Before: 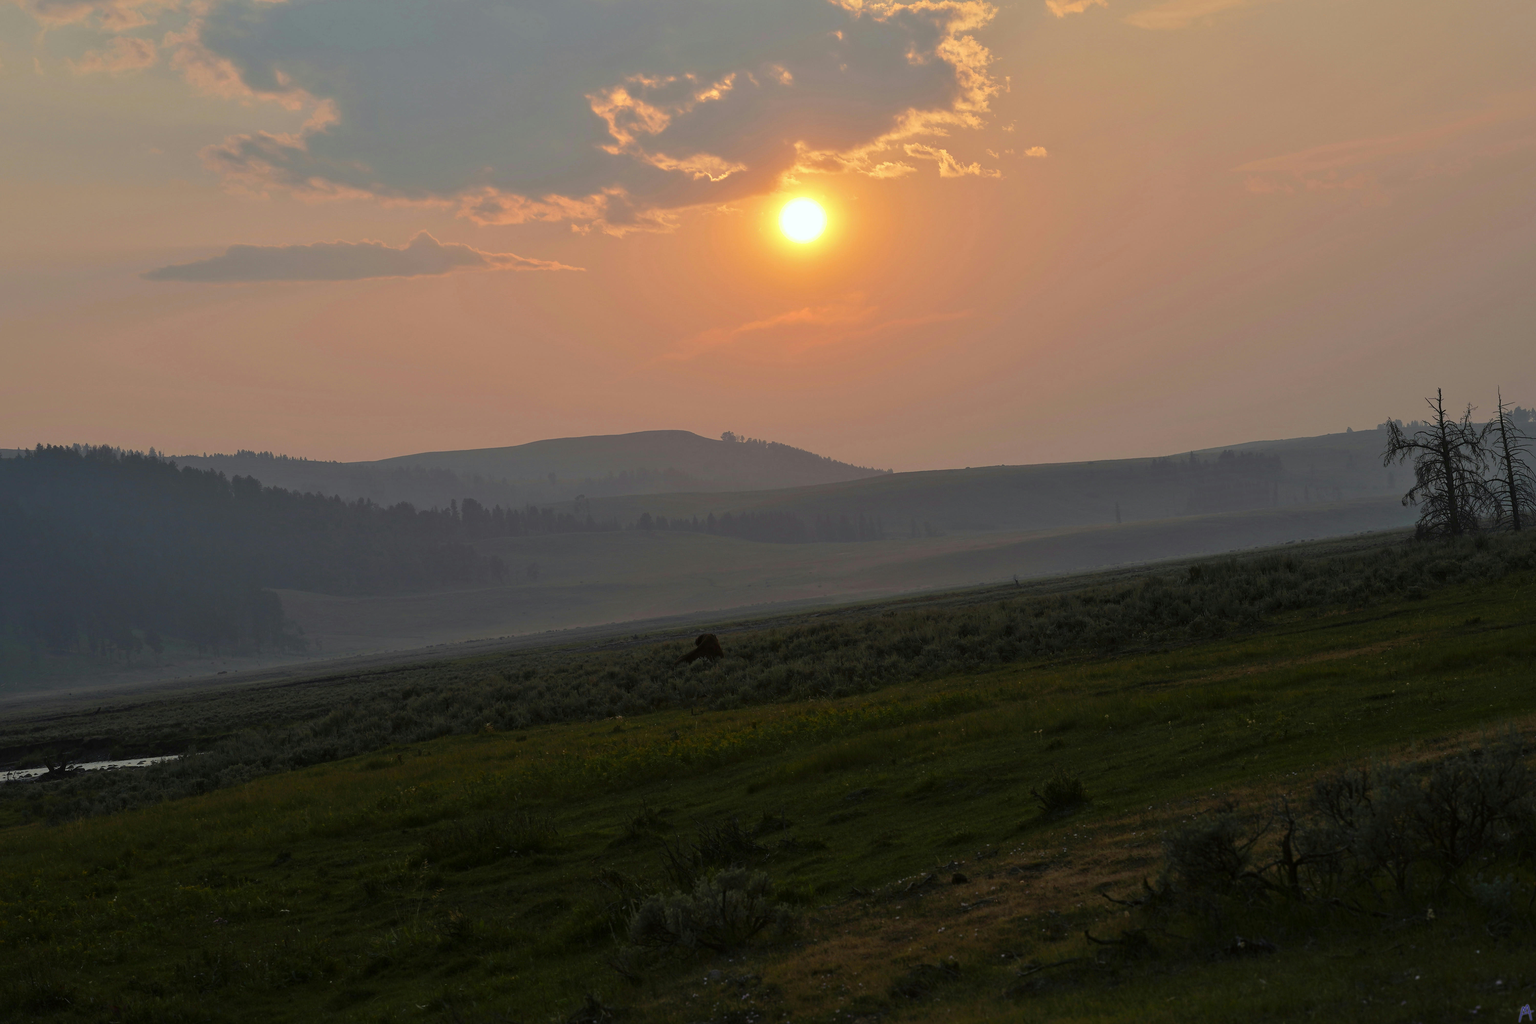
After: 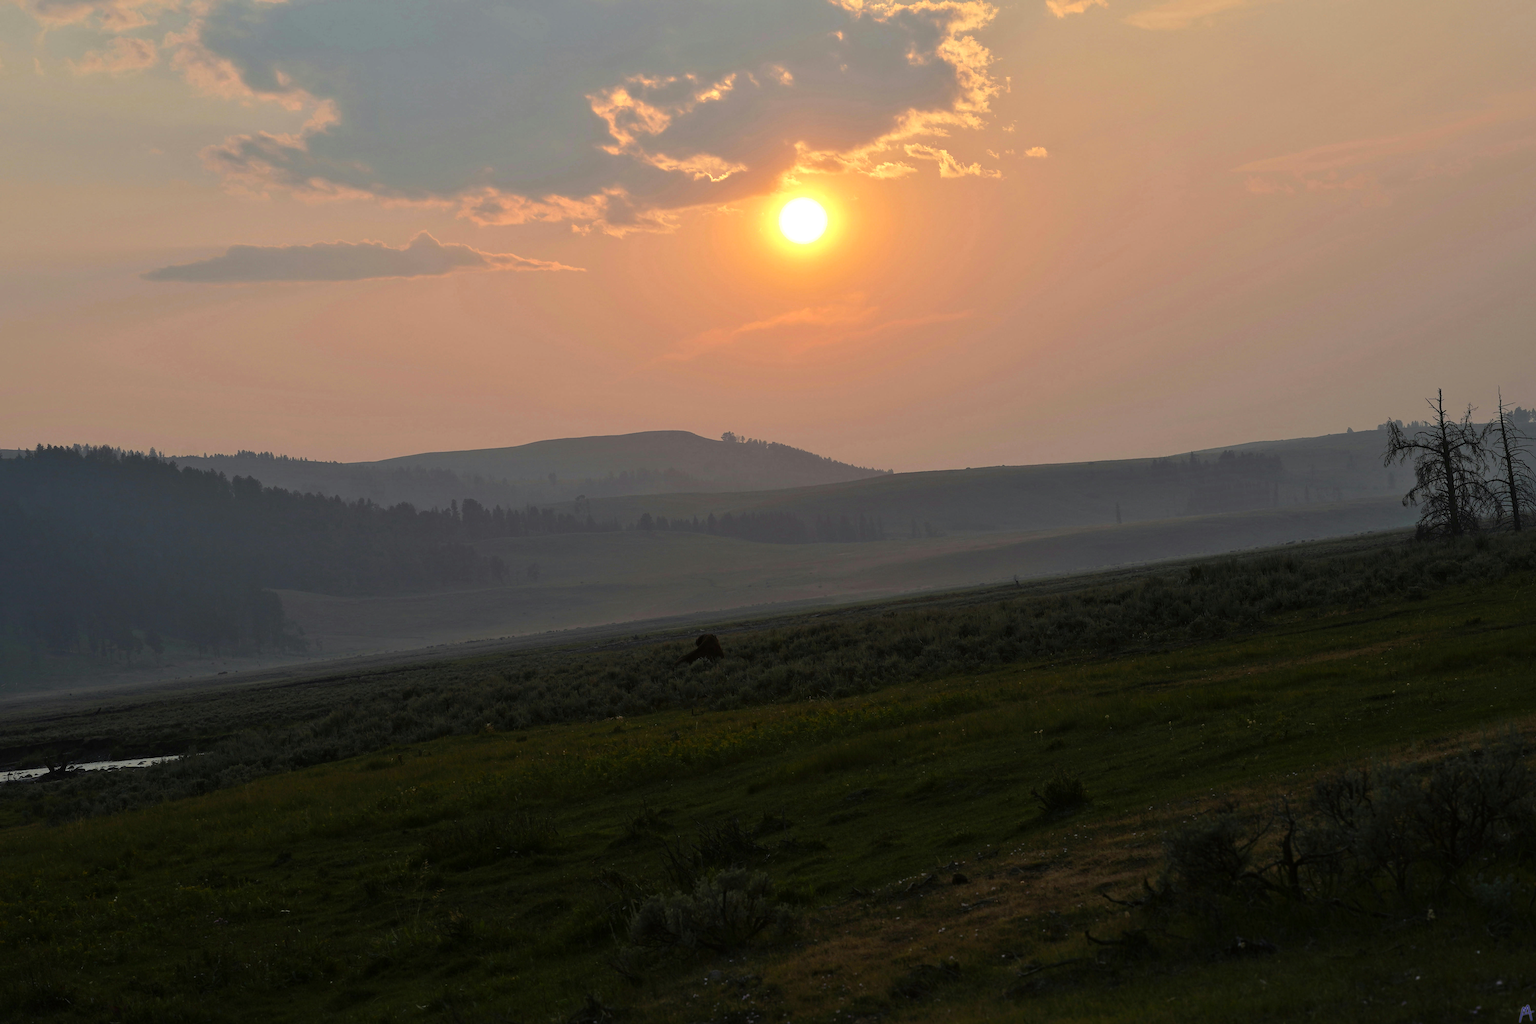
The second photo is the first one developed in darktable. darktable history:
tone equalizer: -8 EV -0.429 EV, -7 EV -0.391 EV, -6 EV -0.323 EV, -5 EV -0.205 EV, -3 EV 0.188 EV, -2 EV 0.306 EV, -1 EV 0.385 EV, +0 EV 0.396 EV, edges refinement/feathering 500, mask exposure compensation -1.57 EV, preserve details no
